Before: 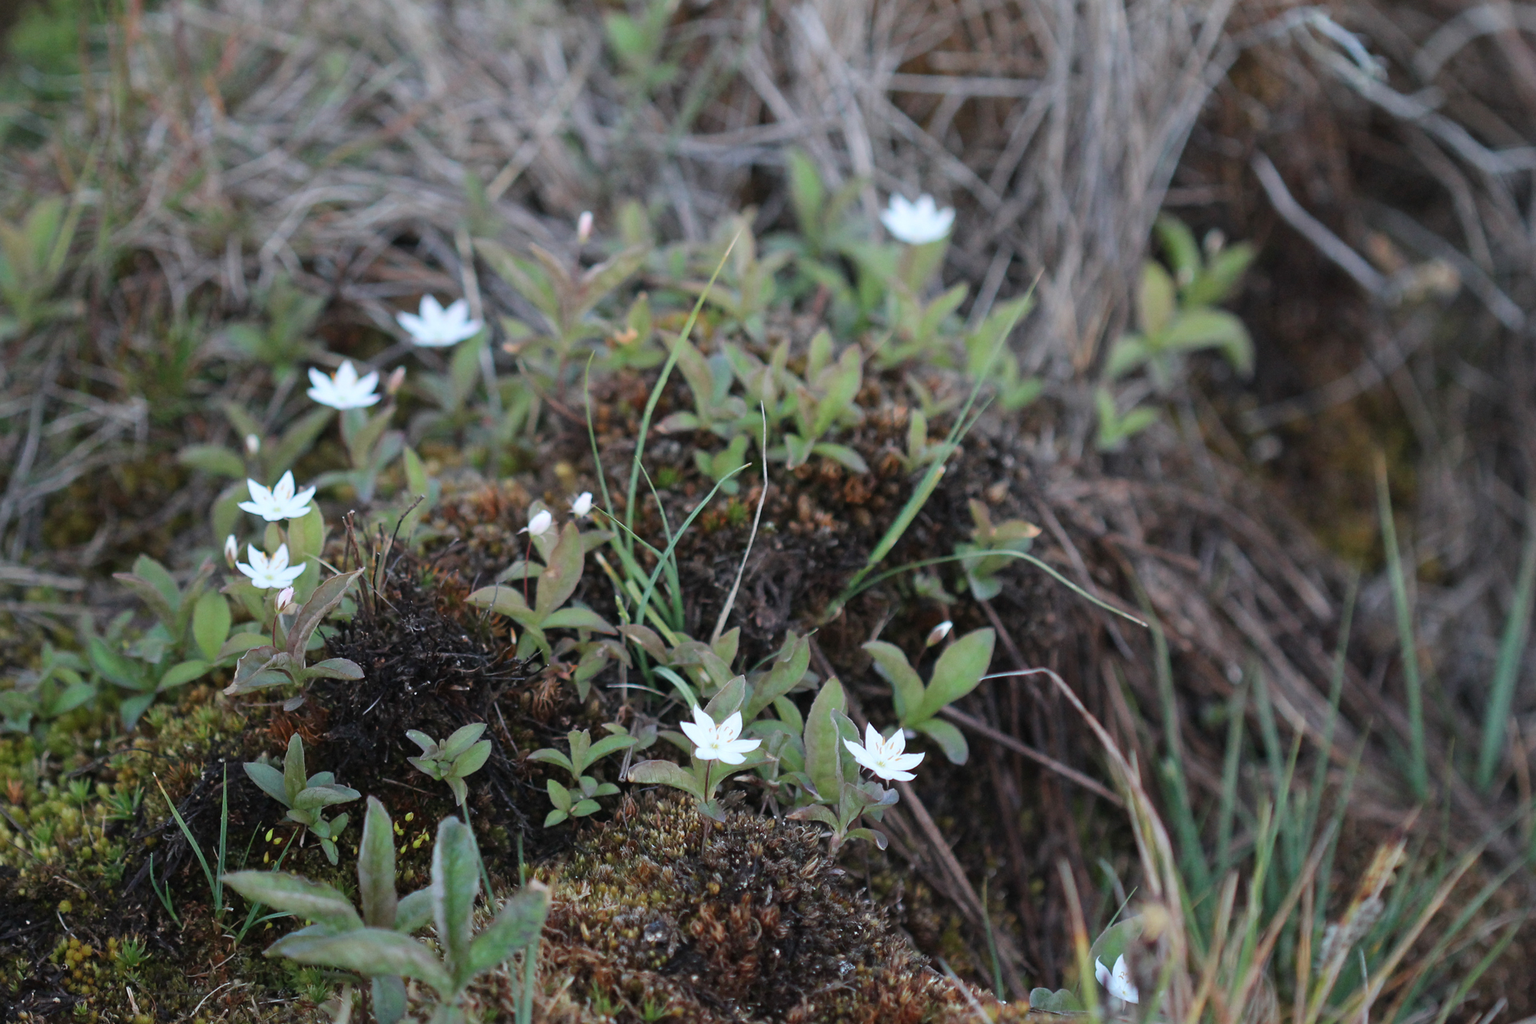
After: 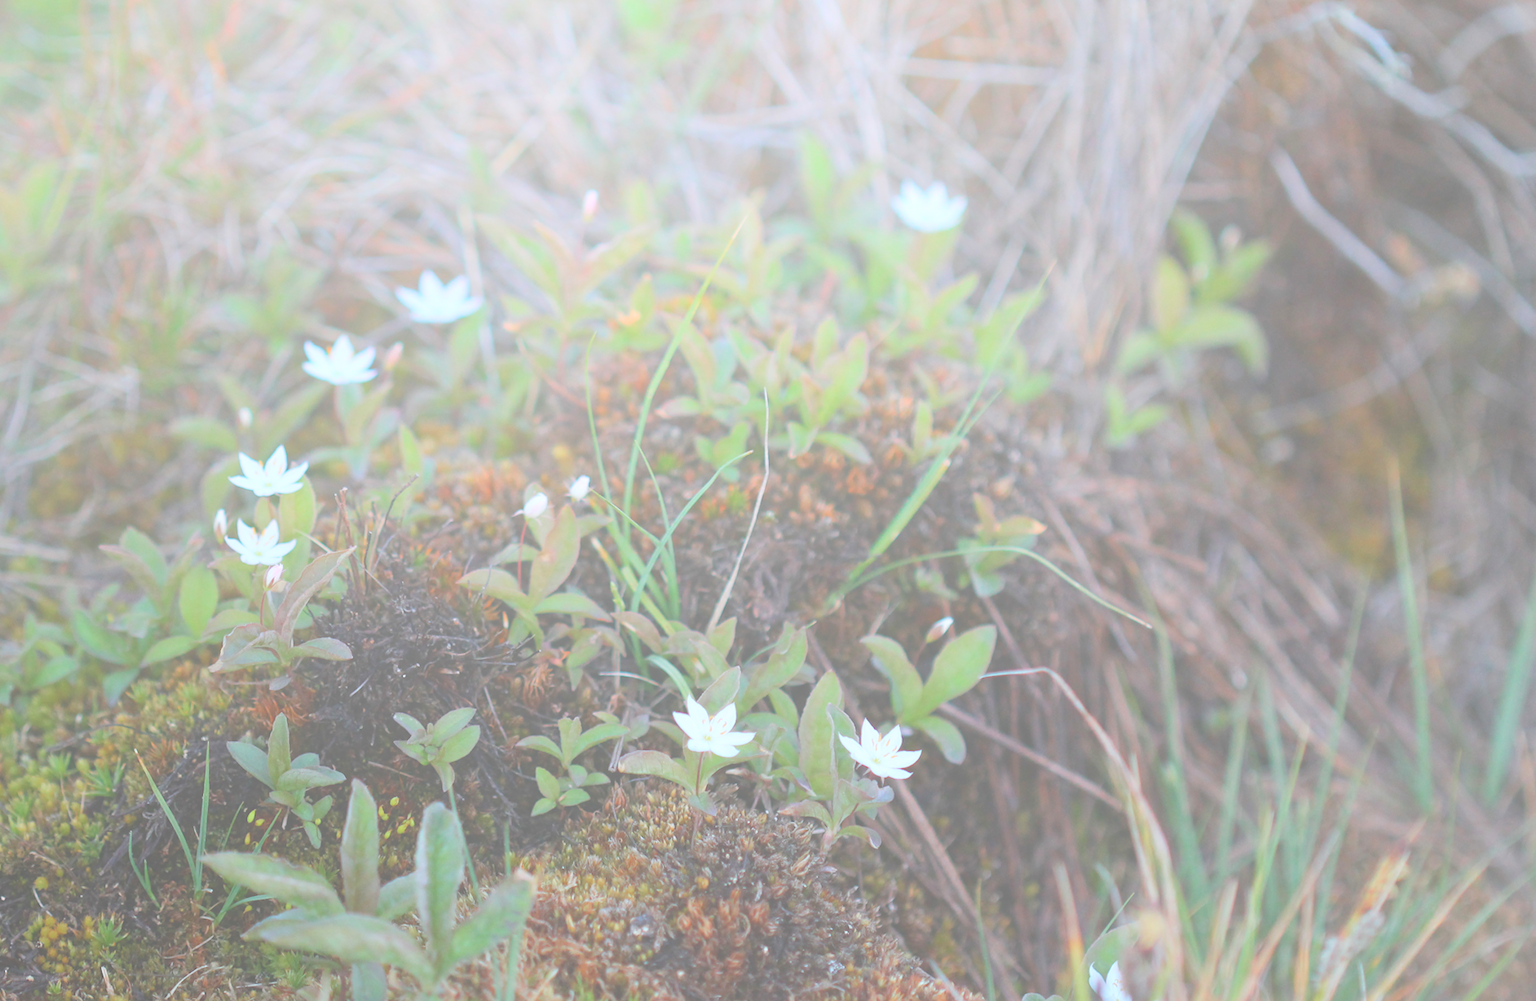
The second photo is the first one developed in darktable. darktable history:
bloom: size 70%, threshold 25%, strength 70%
rotate and perspective: rotation 1.57°, crop left 0.018, crop right 0.982, crop top 0.039, crop bottom 0.961
